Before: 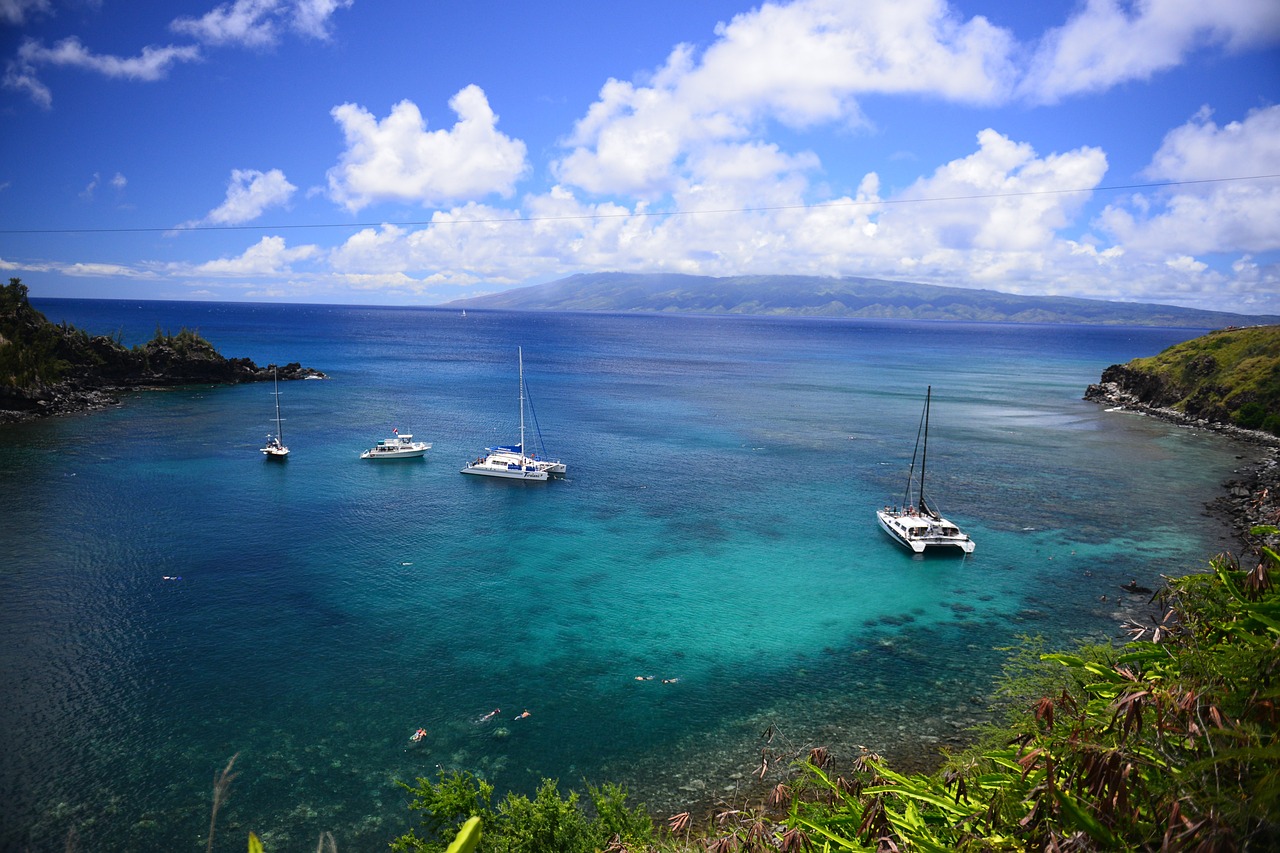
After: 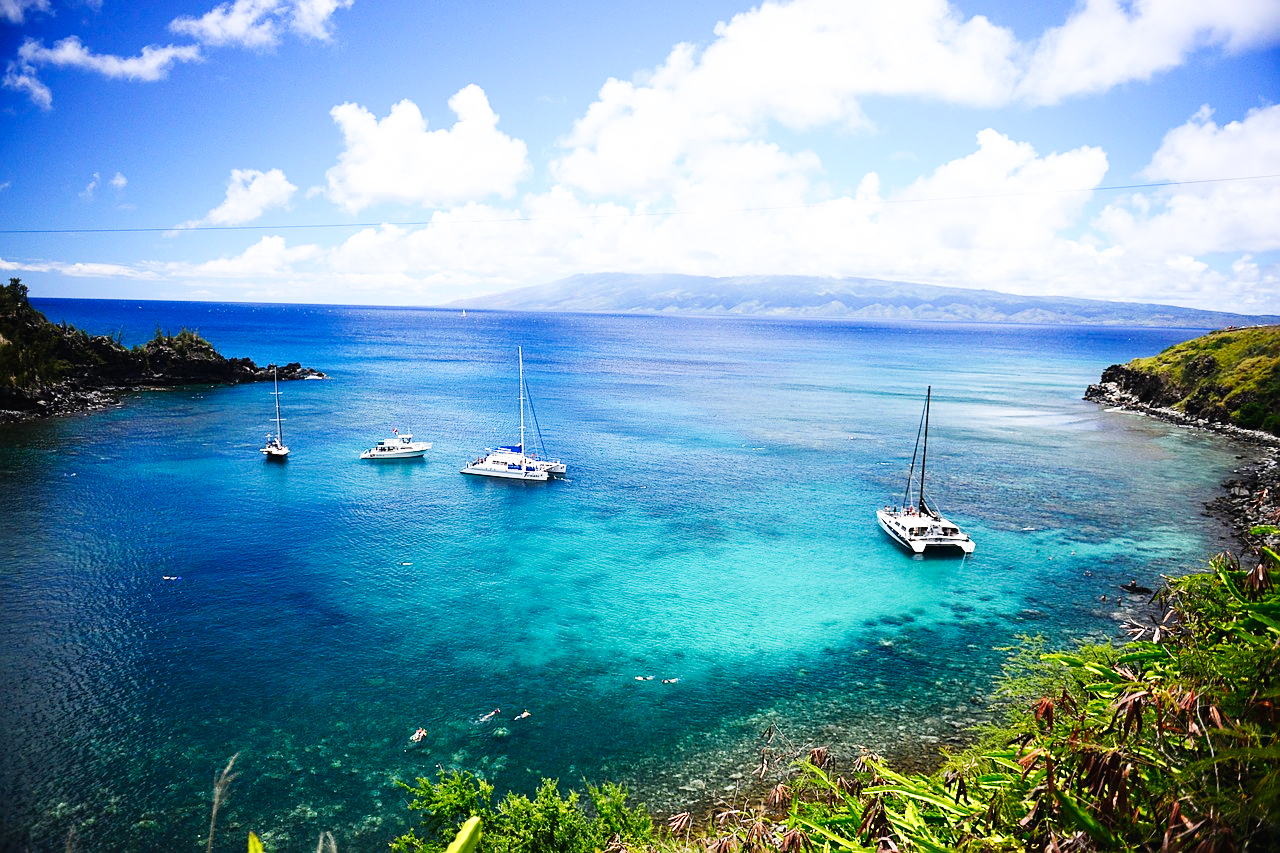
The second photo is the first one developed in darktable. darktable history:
sharpen: amount 0.215
base curve: curves: ch0 [(0, 0.003) (0.001, 0.002) (0.006, 0.004) (0.02, 0.022) (0.048, 0.086) (0.094, 0.234) (0.162, 0.431) (0.258, 0.629) (0.385, 0.8) (0.548, 0.918) (0.751, 0.988) (1, 1)], preserve colors none
